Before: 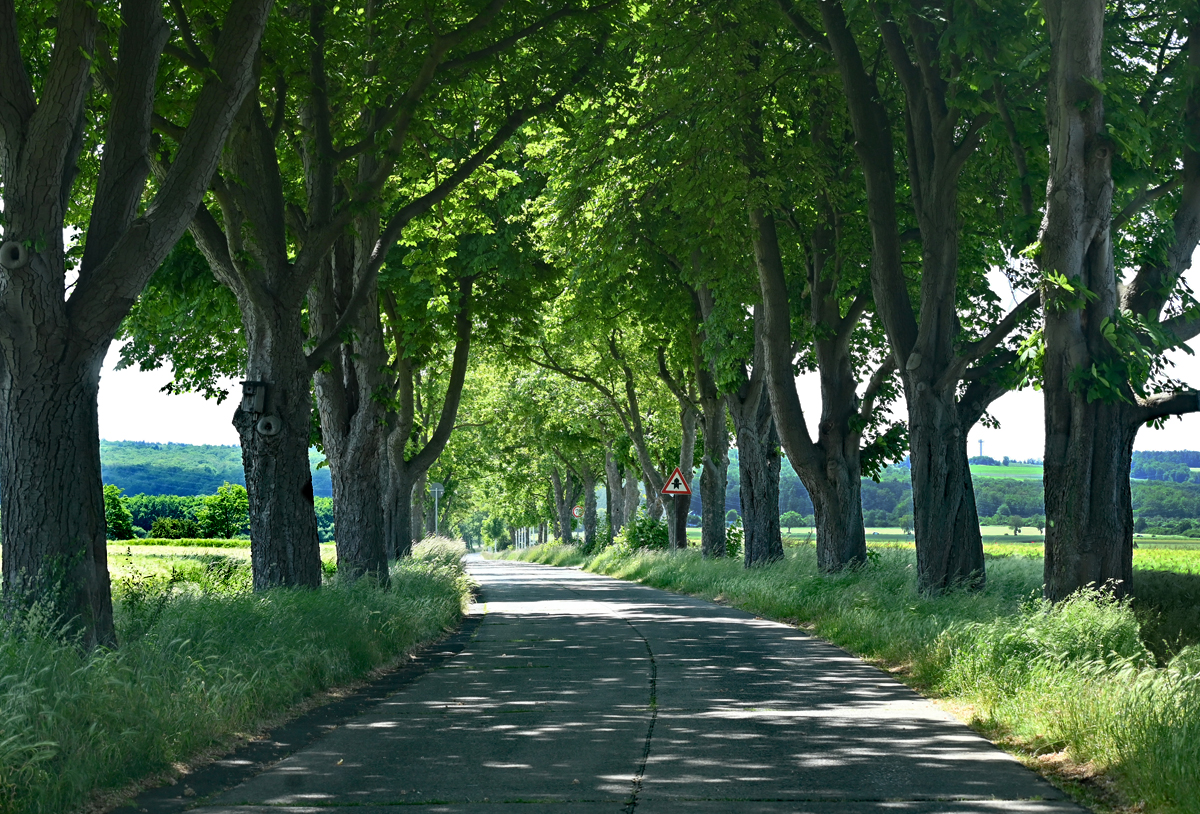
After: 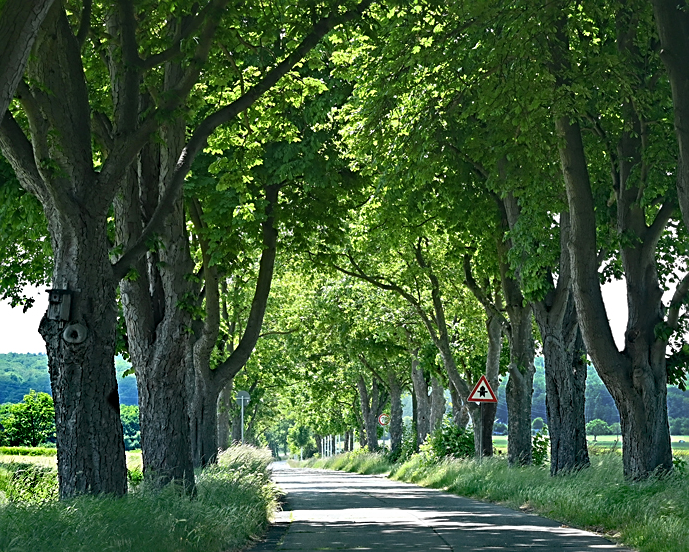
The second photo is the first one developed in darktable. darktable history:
crop: left 16.228%, top 11.41%, right 26.281%, bottom 20.773%
sharpen: on, module defaults
shadows and highlights: shadows 25.8, highlights -25.59
